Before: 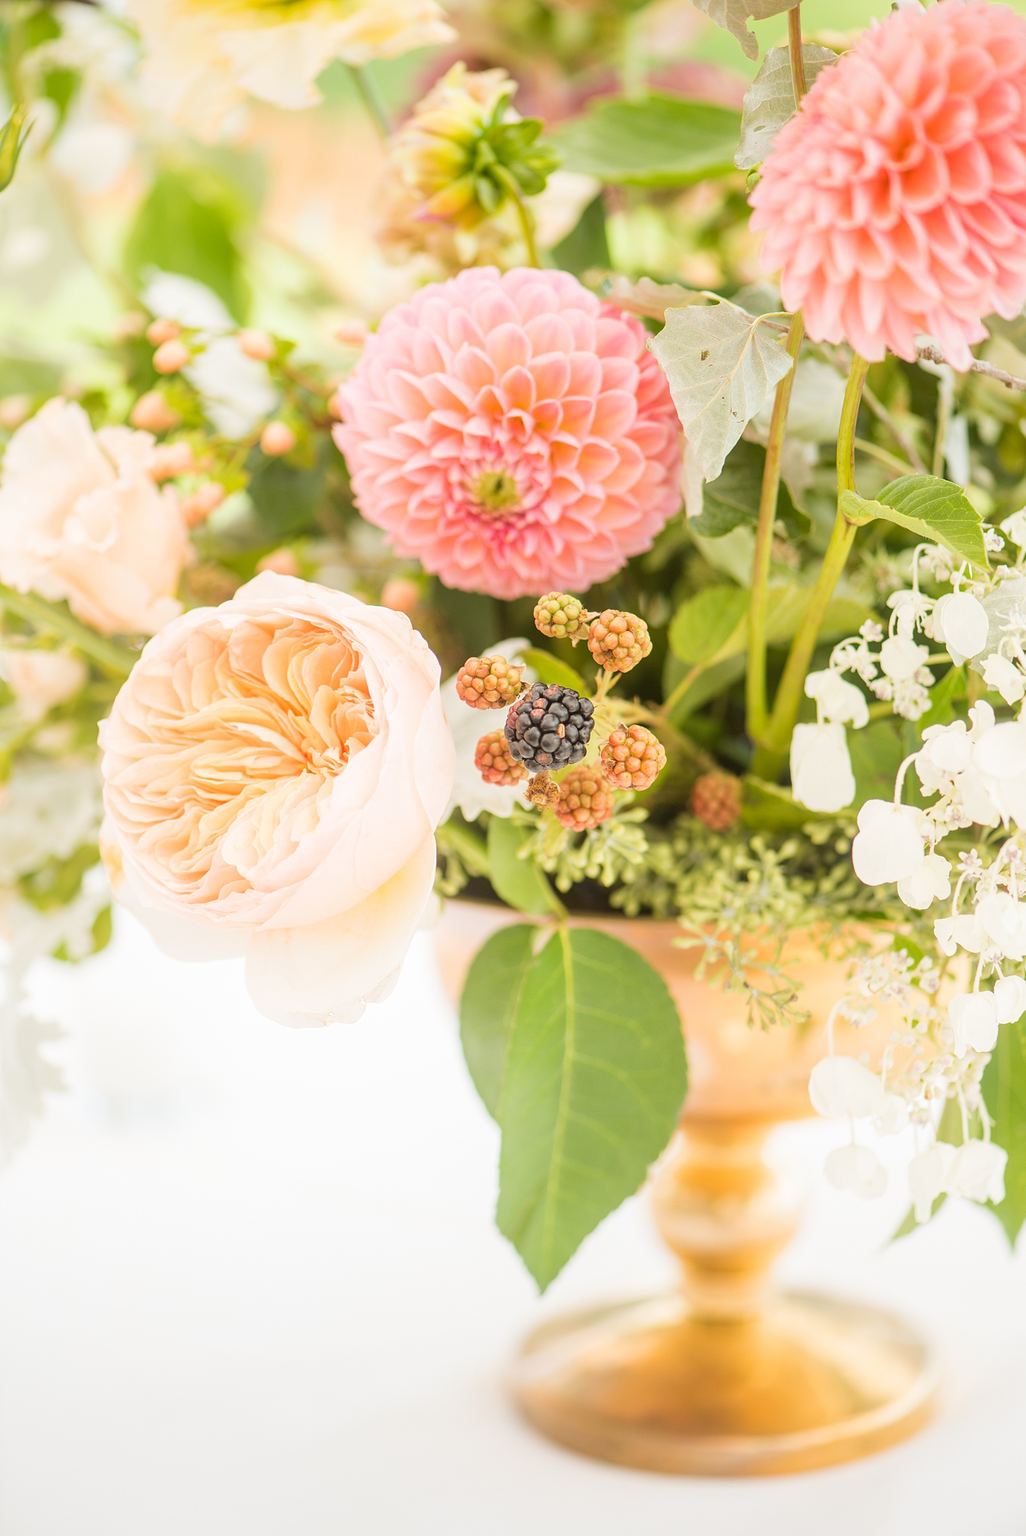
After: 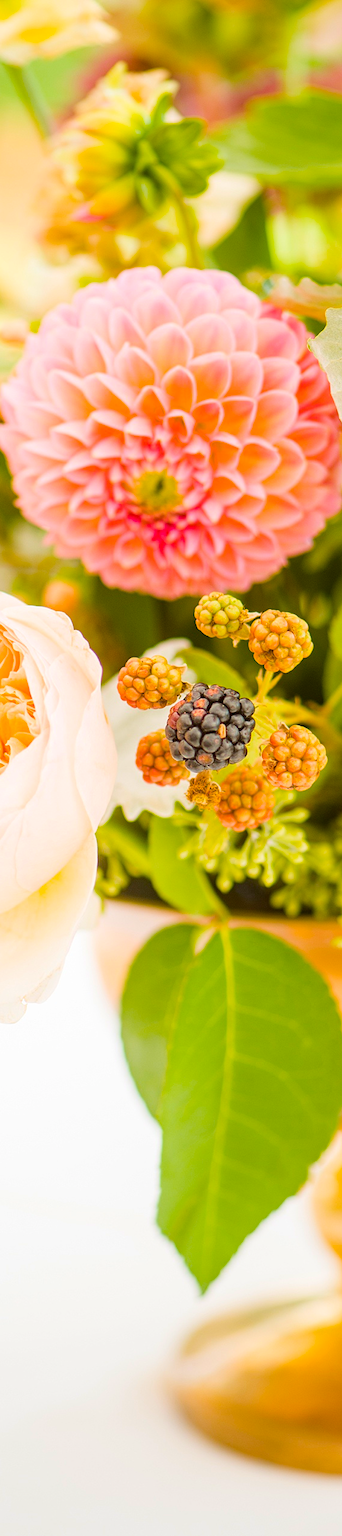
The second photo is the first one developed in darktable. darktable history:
haze removal: compatibility mode true, adaptive false
color balance rgb: perceptual saturation grading › global saturation 29.951%, global vibrance 29.756%
crop: left 33.112%, right 33.527%
